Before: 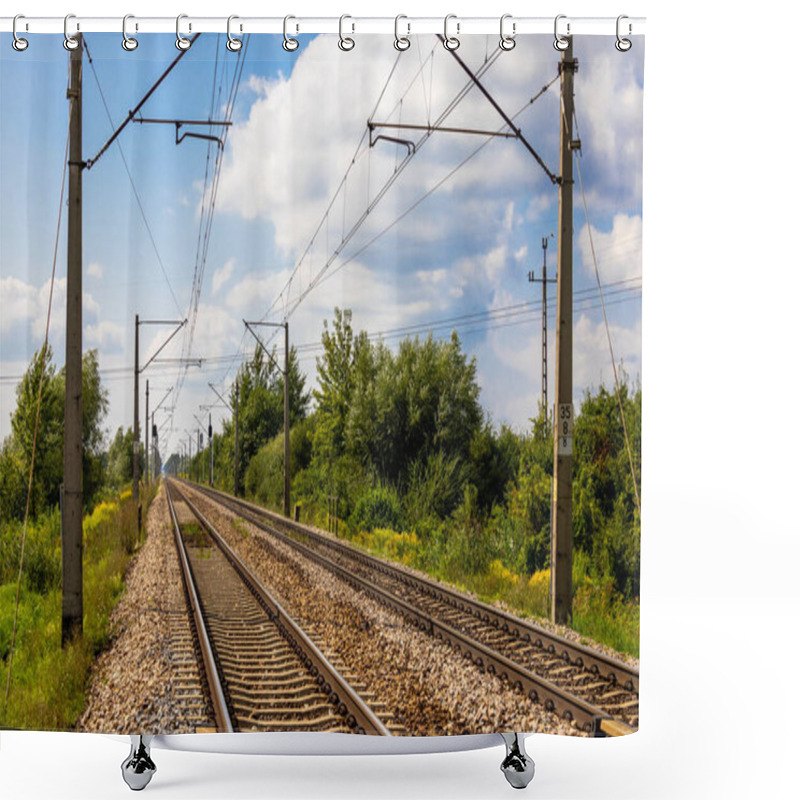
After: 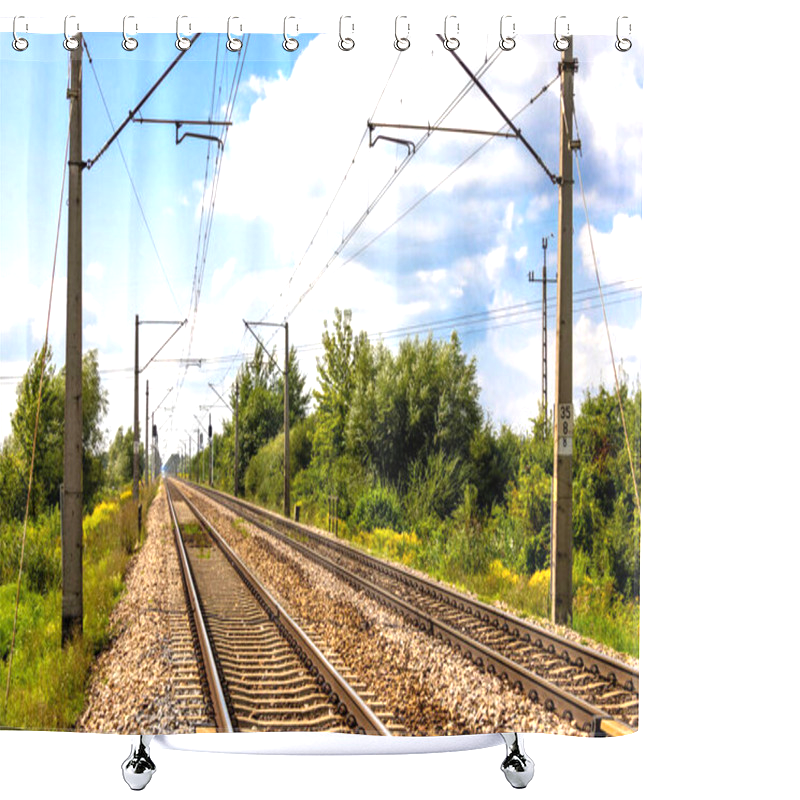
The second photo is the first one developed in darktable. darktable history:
exposure: black level correction 0, exposure 0.892 EV, compensate exposure bias true, compensate highlight preservation false
